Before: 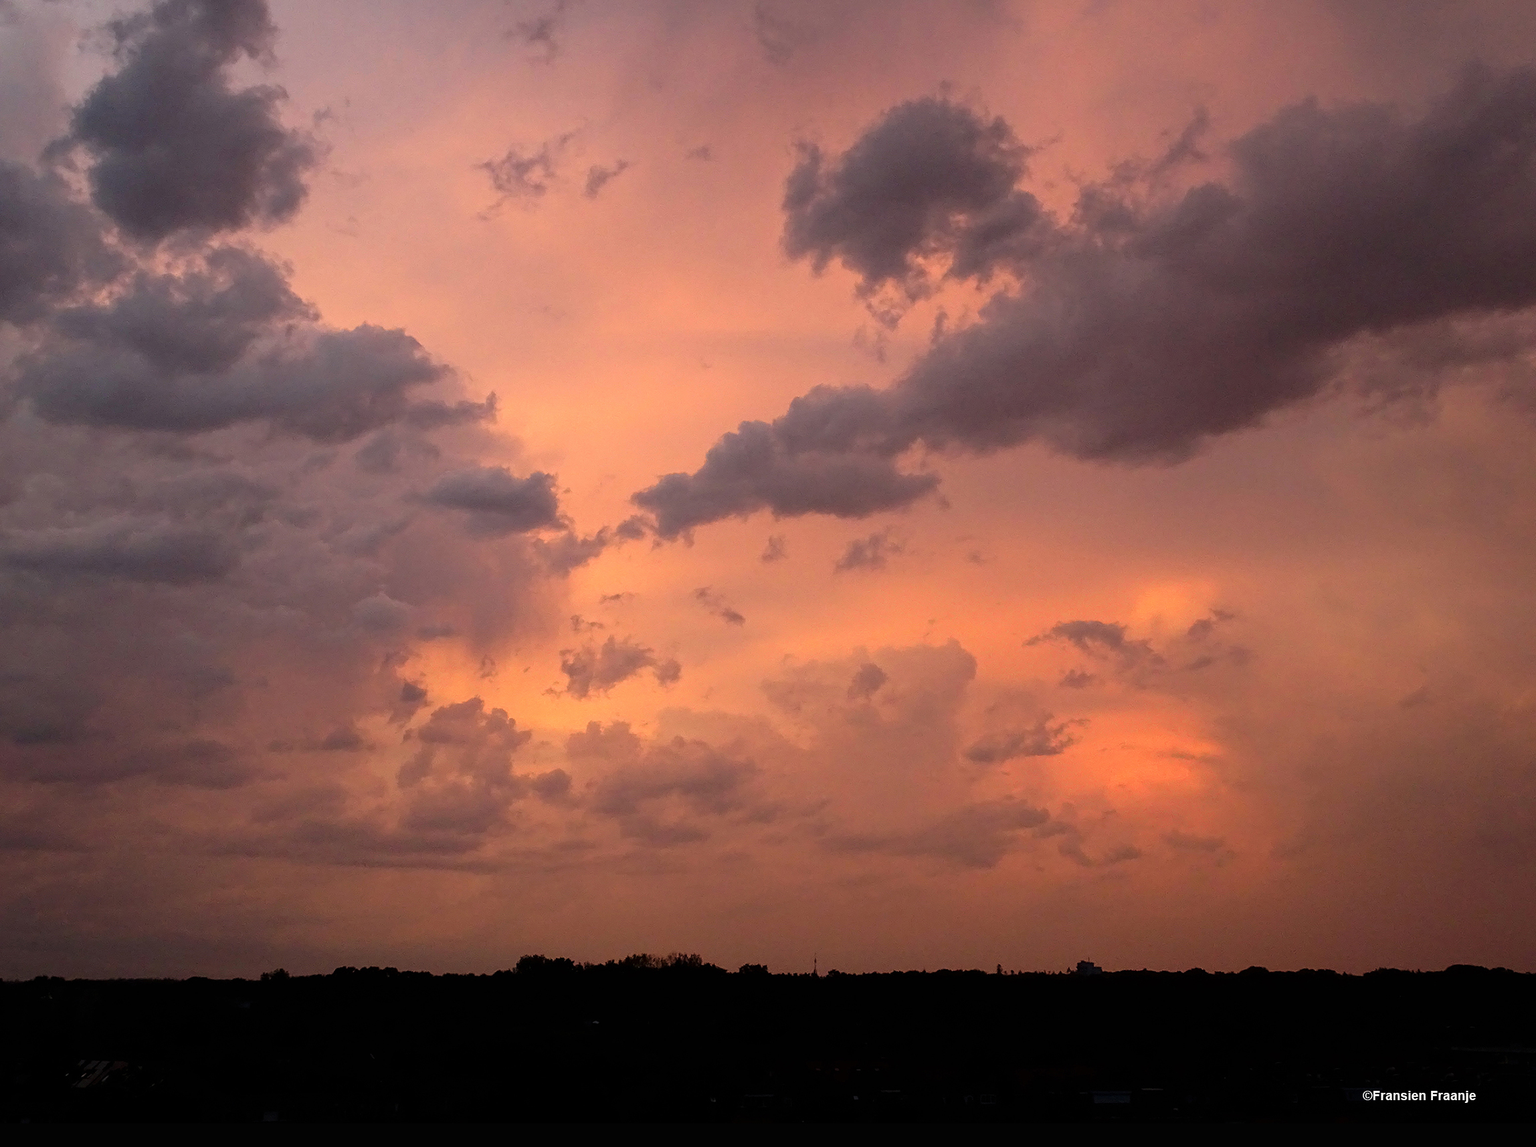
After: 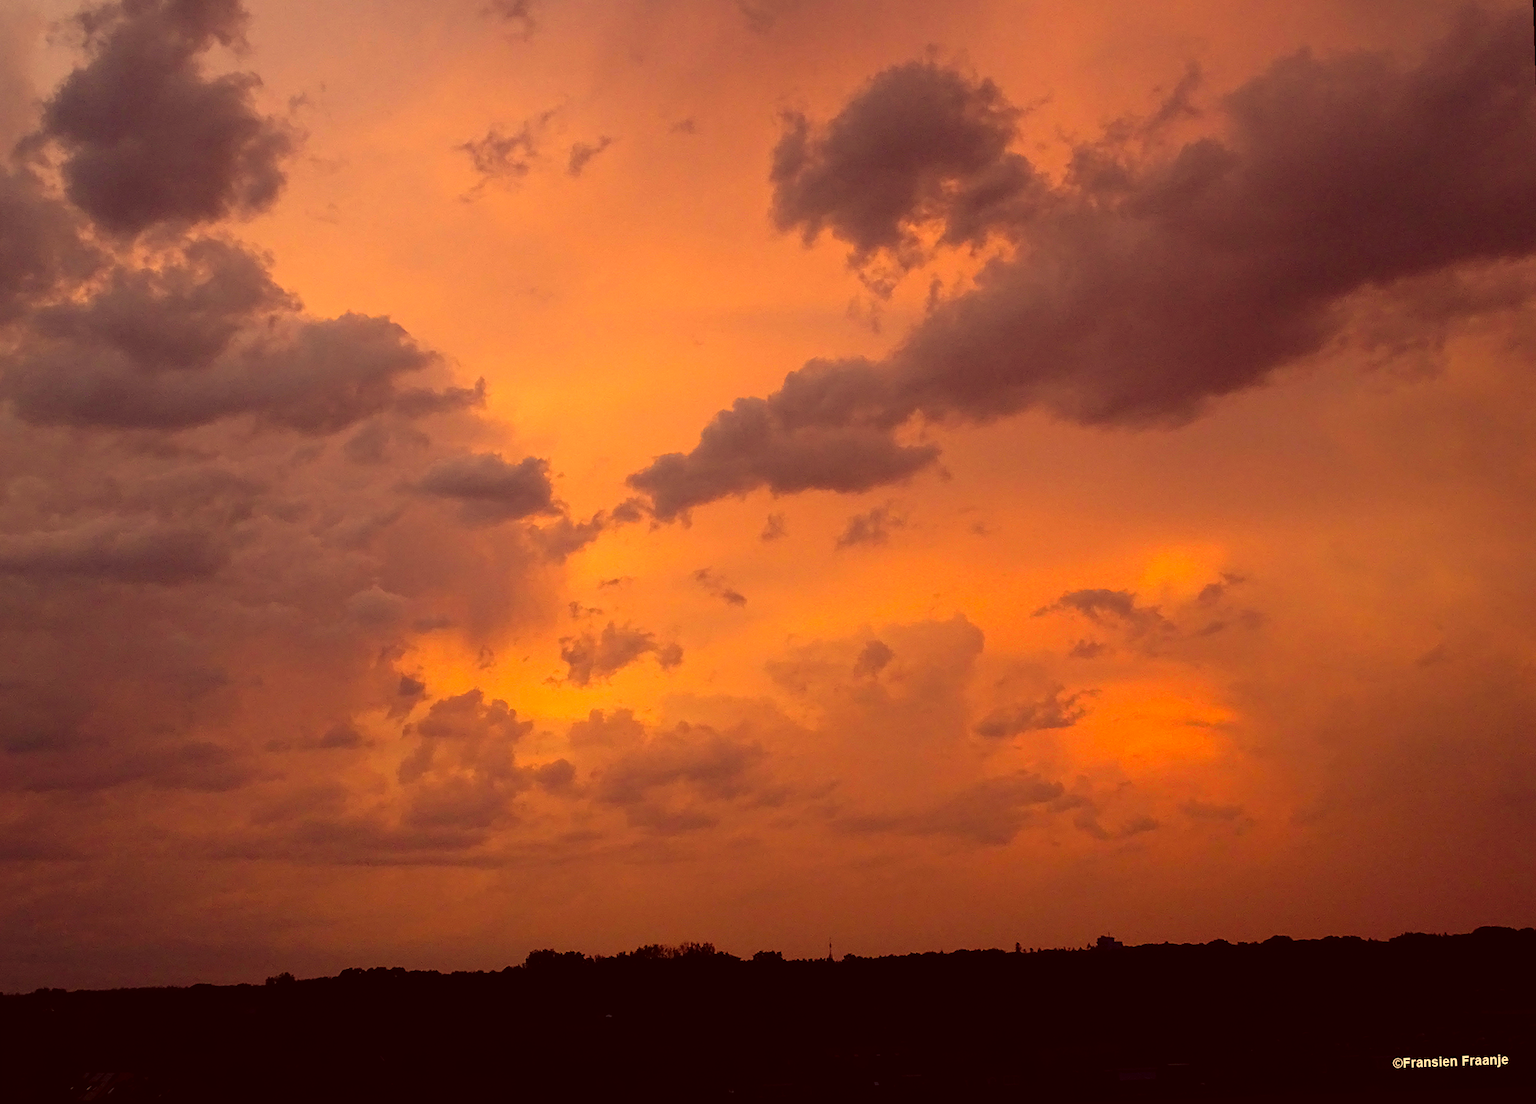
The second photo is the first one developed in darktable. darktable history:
color correction: highlights a* 10.12, highlights b* 39.04, shadows a* 14.62, shadows b* 3.37
rotate and perspective: rotation -2°, crop left 0.022, crop right 0.978, crop top 0.049, crop bottom 0.951
